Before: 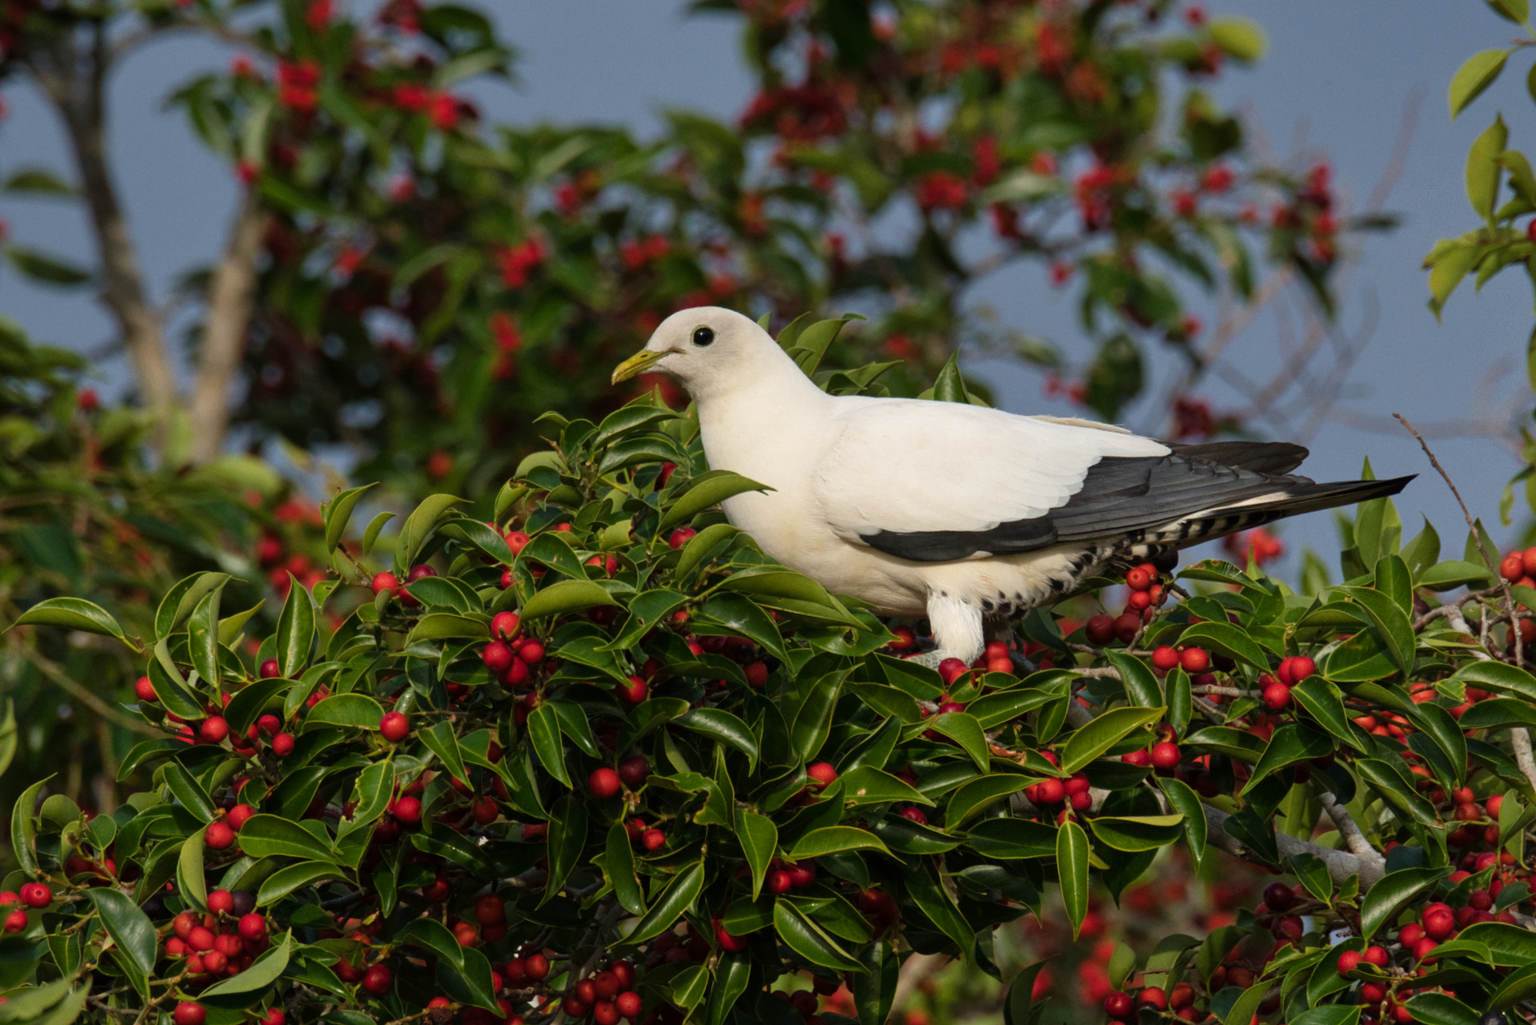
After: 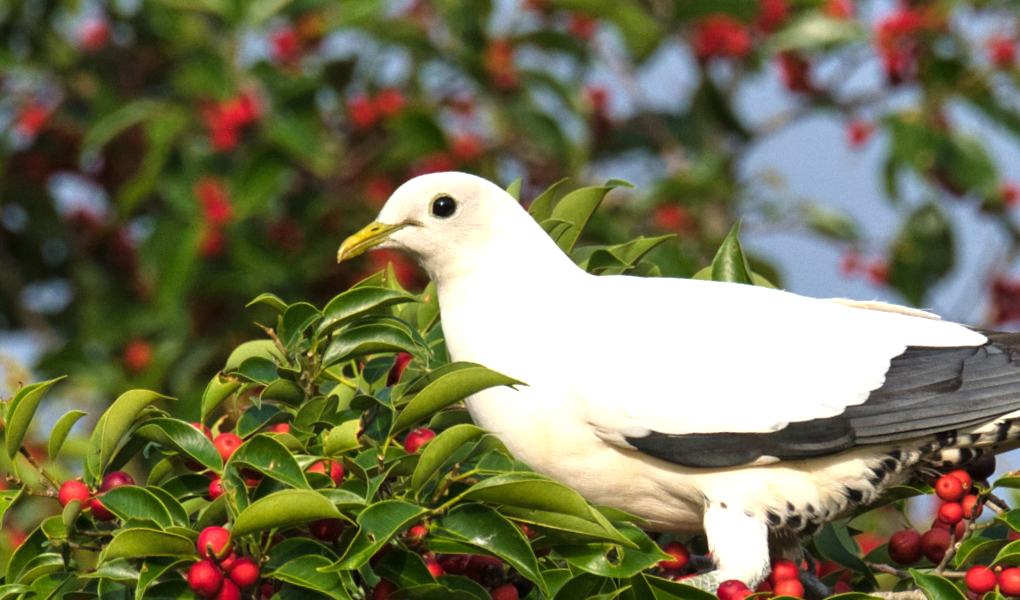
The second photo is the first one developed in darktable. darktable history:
exposure: exposure 1.089 EV, compensate highlight preservation false
crop: left 20.932%, top 15.471%, right 21.848%, bottom 34.081%
